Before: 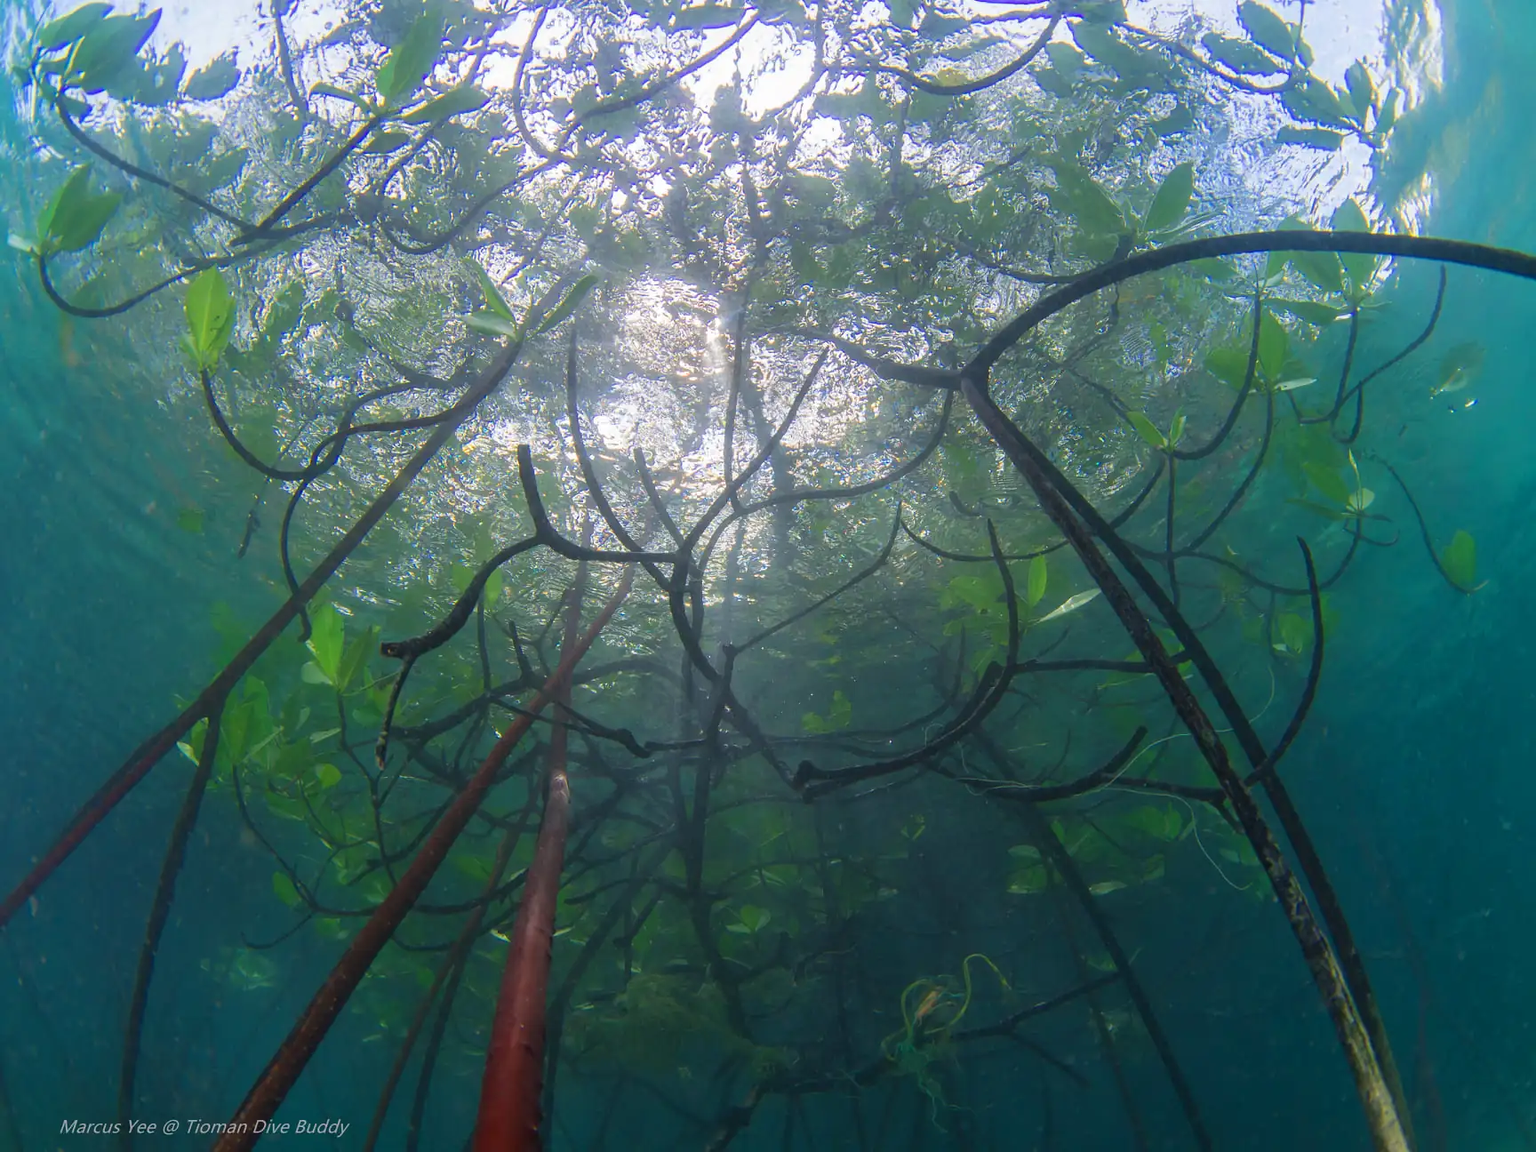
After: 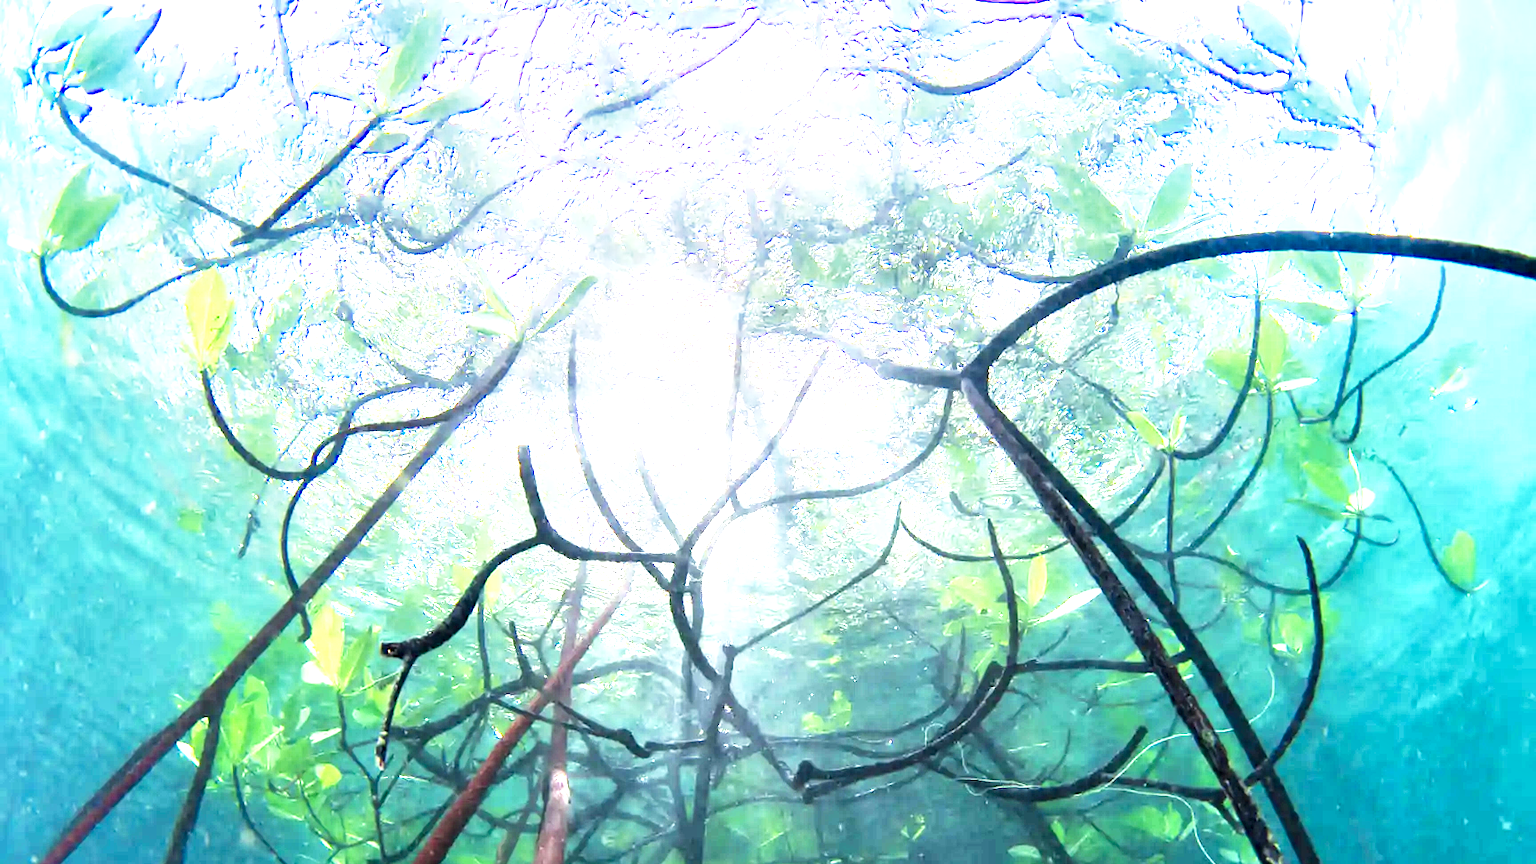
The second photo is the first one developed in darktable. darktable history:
exposure: exposure 2.189 EV, compensate exposure bias true, compensate highlight preservation false
base curve: curves: ch0 [(0, 0) (0.579, 0.807) (1, 1)], preserve colors none
crop: bottom 24.988%
local contrast: highlights 154%, shadows 150%, detail 140%, midtone range 0.253
contrast equalizer: y [[0.6 ×6], [0.55 ×6], [0 ×6], [0 ×6], [0 ×6]]
